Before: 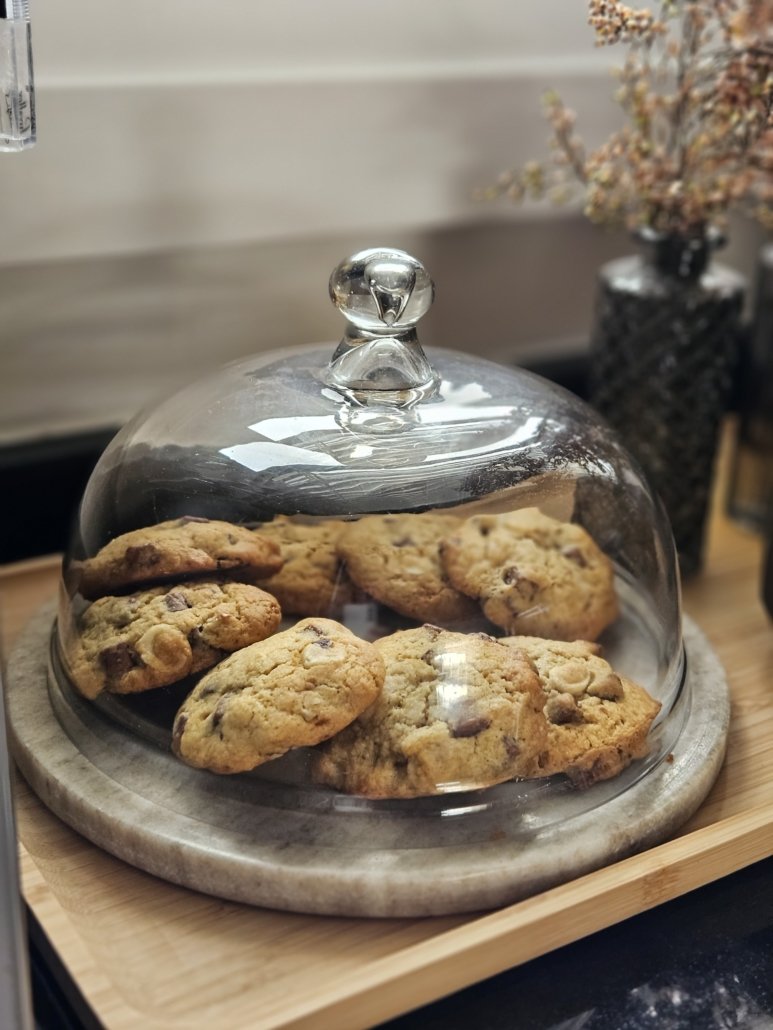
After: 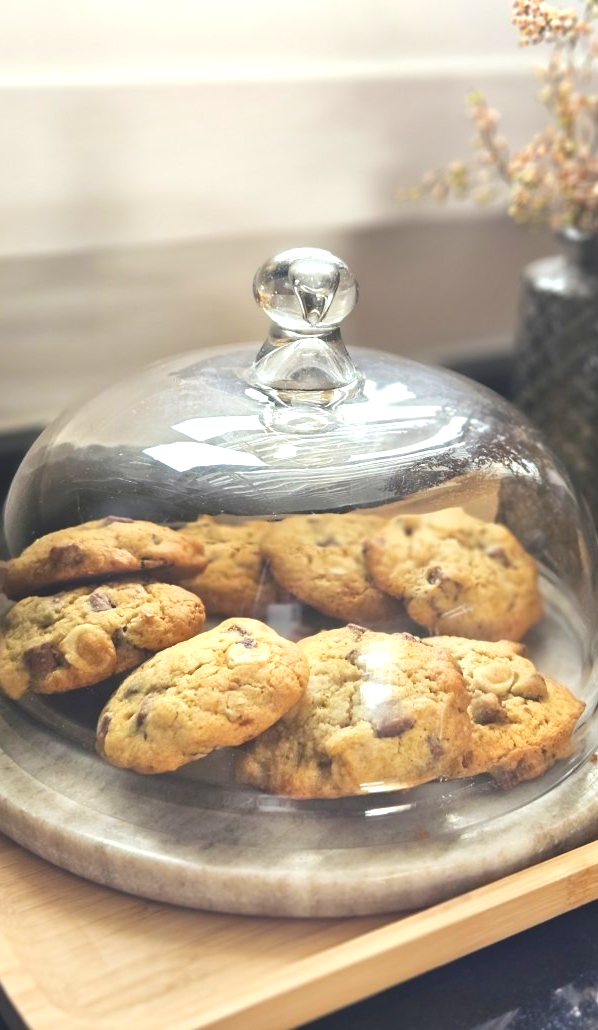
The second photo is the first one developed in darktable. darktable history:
local contrast: detail 70%
exposure: black level correction 0, exposure 1.1 EV, compensate exposure bias true, compensate highlight preservation false
crop: left 9.88%, right 12.664%
